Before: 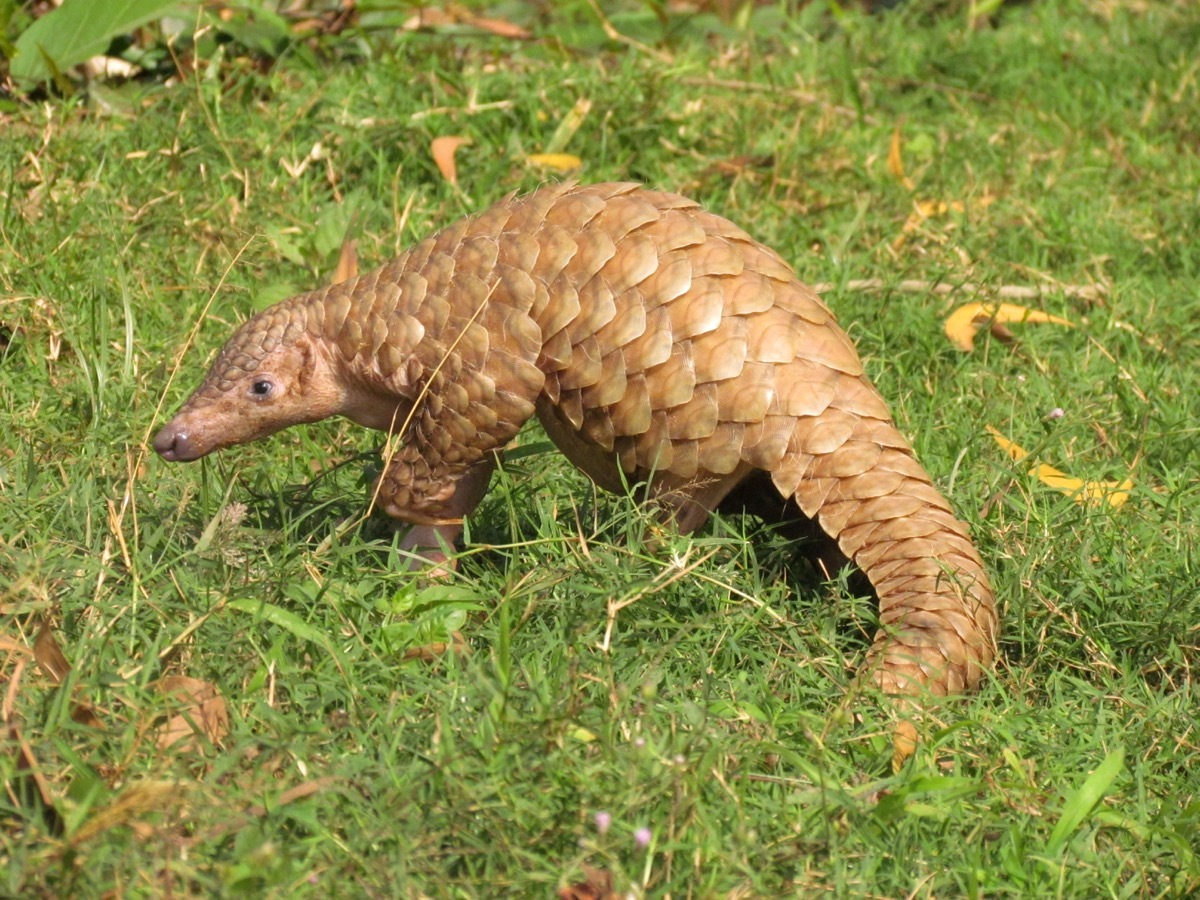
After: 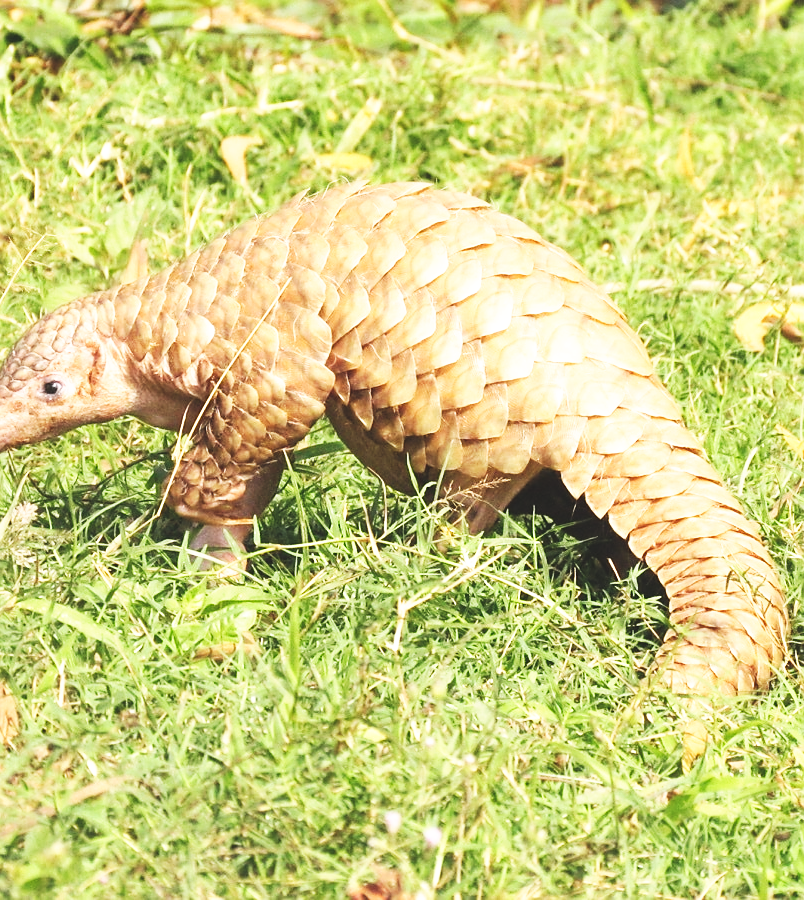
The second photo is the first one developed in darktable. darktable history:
exposure: black level correction -0.024, exposure -0.117 EV, compensate highlight preservation false
sharpen: radius 0.978, amount 0.61
crop and rotate: left 17.536%, right 15.455%
base curve: curves: ch0 [(0, 0) (0.007, 0.004) (0.027, 0.03) (0.046, 0.07) (0.207, 0.54) (0.442, 0.872) (0.673, 0.972) (1, 1)], preserve colors none
tone equalizer: -8 EV -0.444 EV, -7 EV -0.408 EV, -6 EV -0.339 EV, -5 EV -0.222 EV, -3 EV 0.199 EV, -2 EV 0.356 EV, -1 EV 0.389 EV, +0 EV 0.439 EV, edges refinement/feathering 500, mask exposure compensation -1.57 EV, preserve details no
